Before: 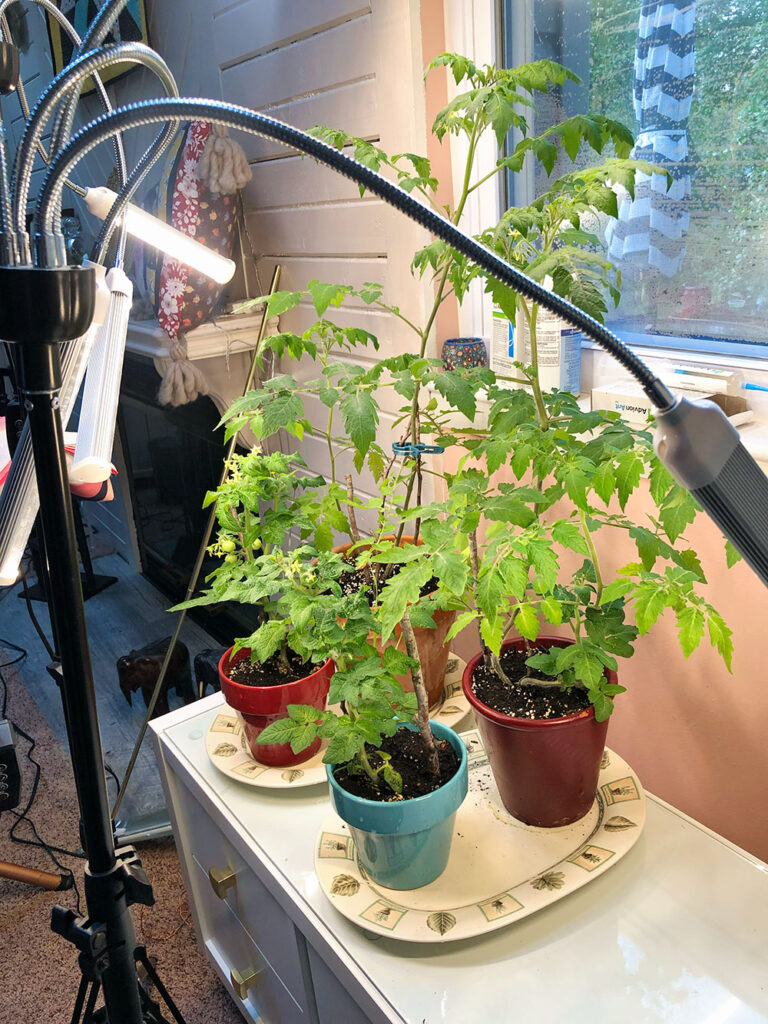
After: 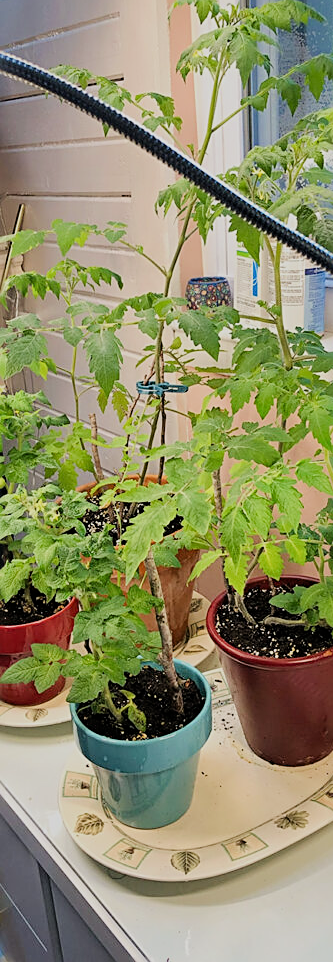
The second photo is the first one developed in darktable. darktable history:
crop: left 33.452%, top 6.025%, right 23.155%
filmic rgb: black relative exposure -7.65 EV, white relative exposure 4.56 EV, hardness 3.61
sharpen: on, module defaults
